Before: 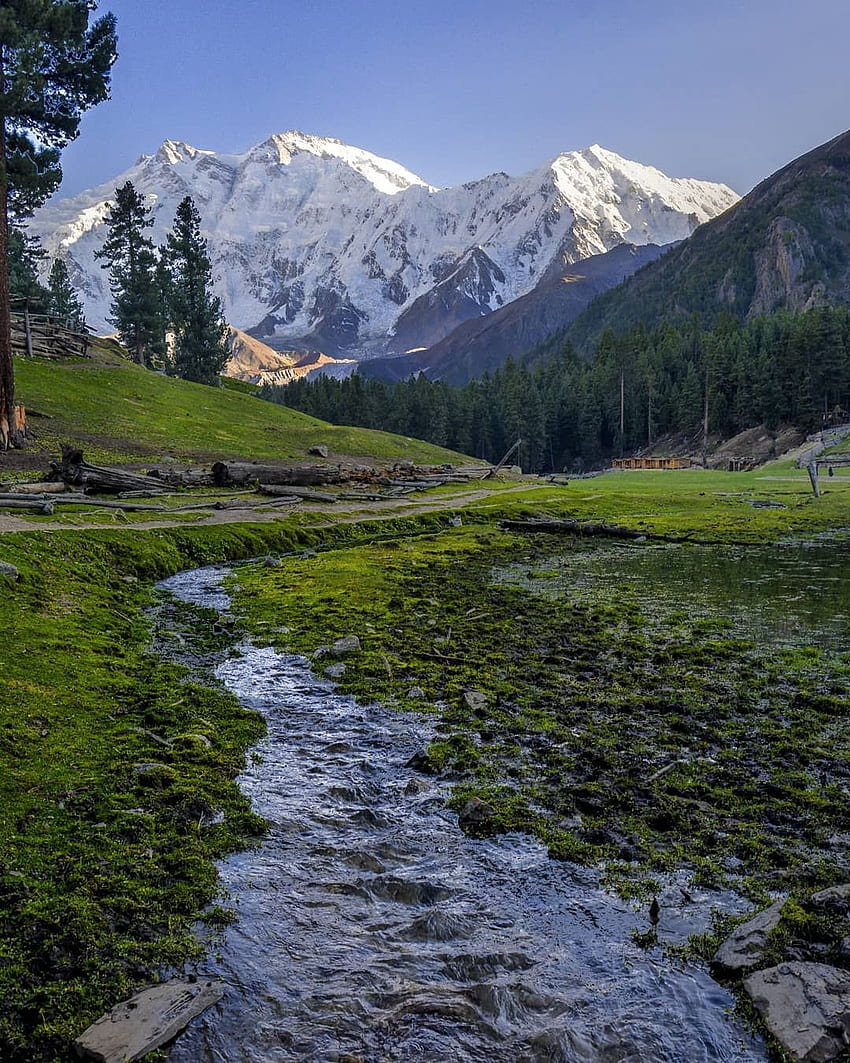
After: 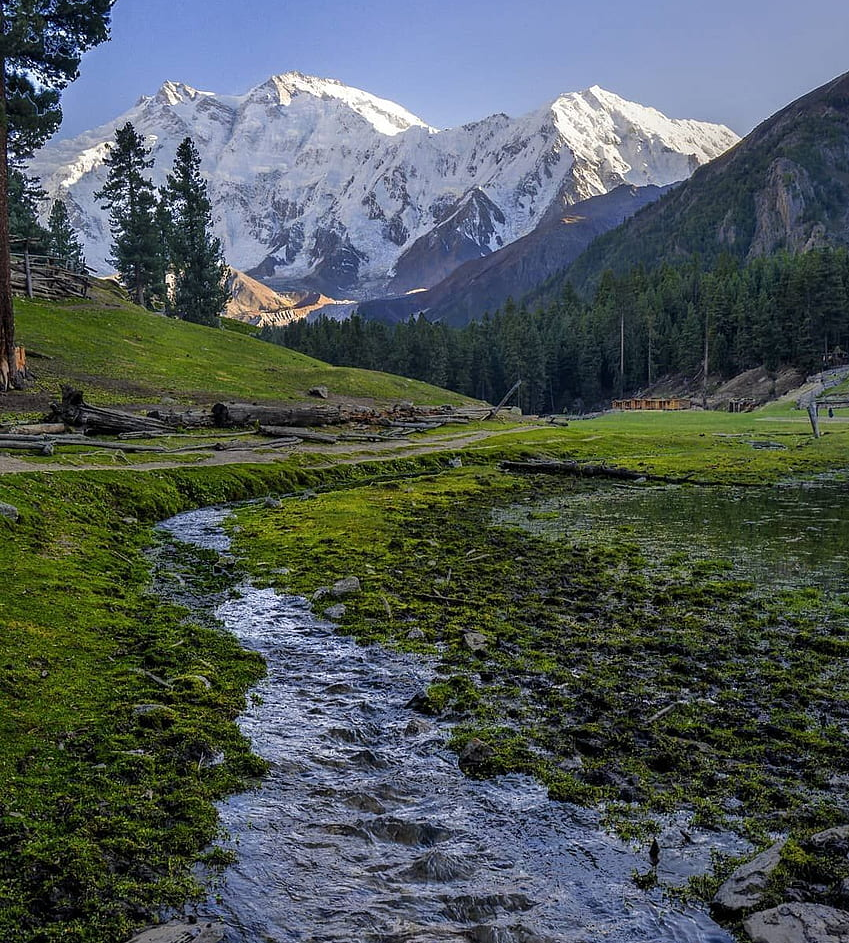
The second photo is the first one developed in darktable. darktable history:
crop and rotate: top 5.618%, bottom 5.645%
